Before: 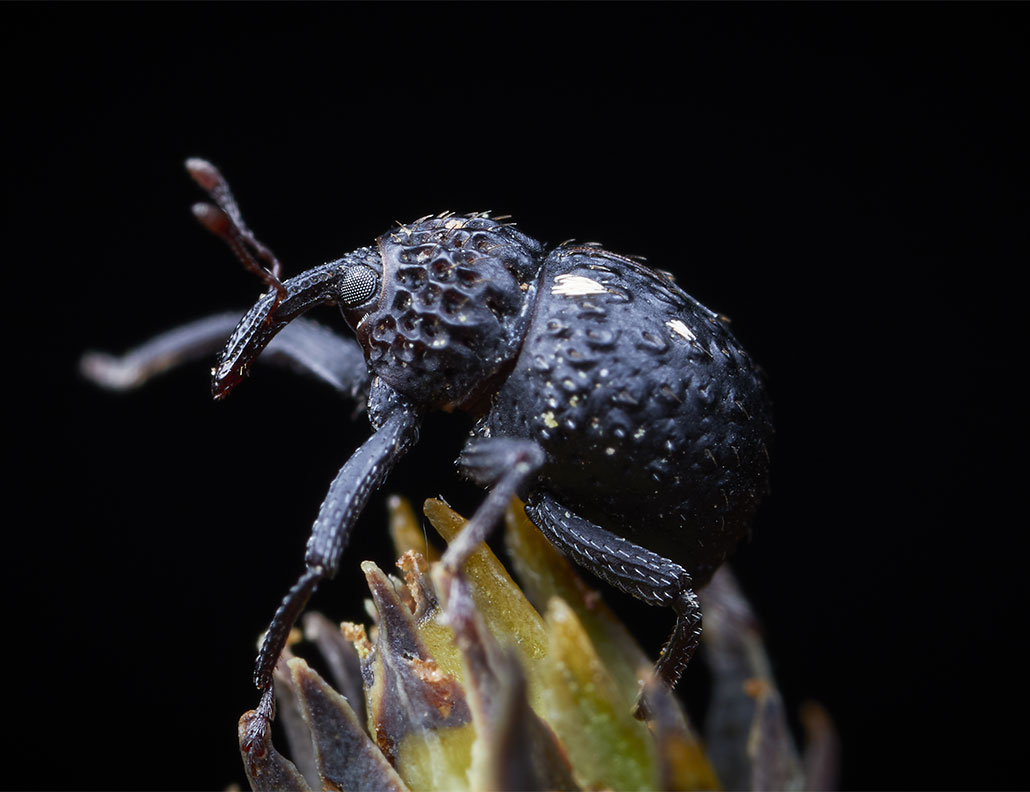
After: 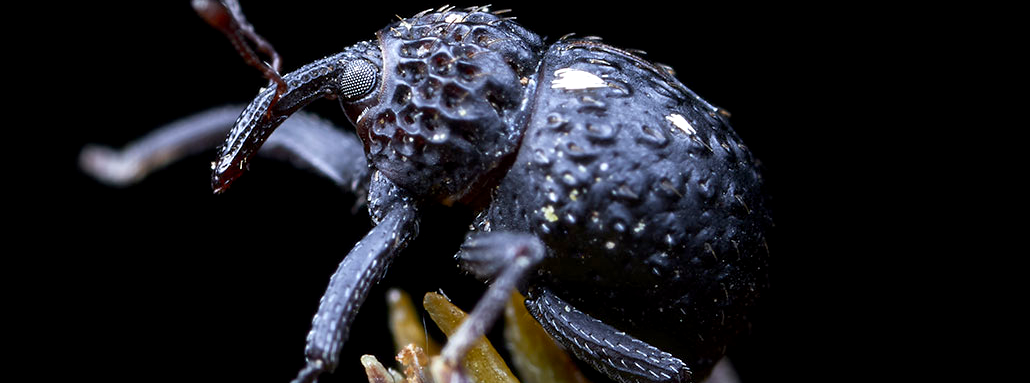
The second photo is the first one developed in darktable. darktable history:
white balance: red 0.983, blue 1.036
crop and rotate: top 26.056%, bottom 25.543%
exposure: black level correction 0.003, exposure 0.383 EV, compensate highlight preservation false
